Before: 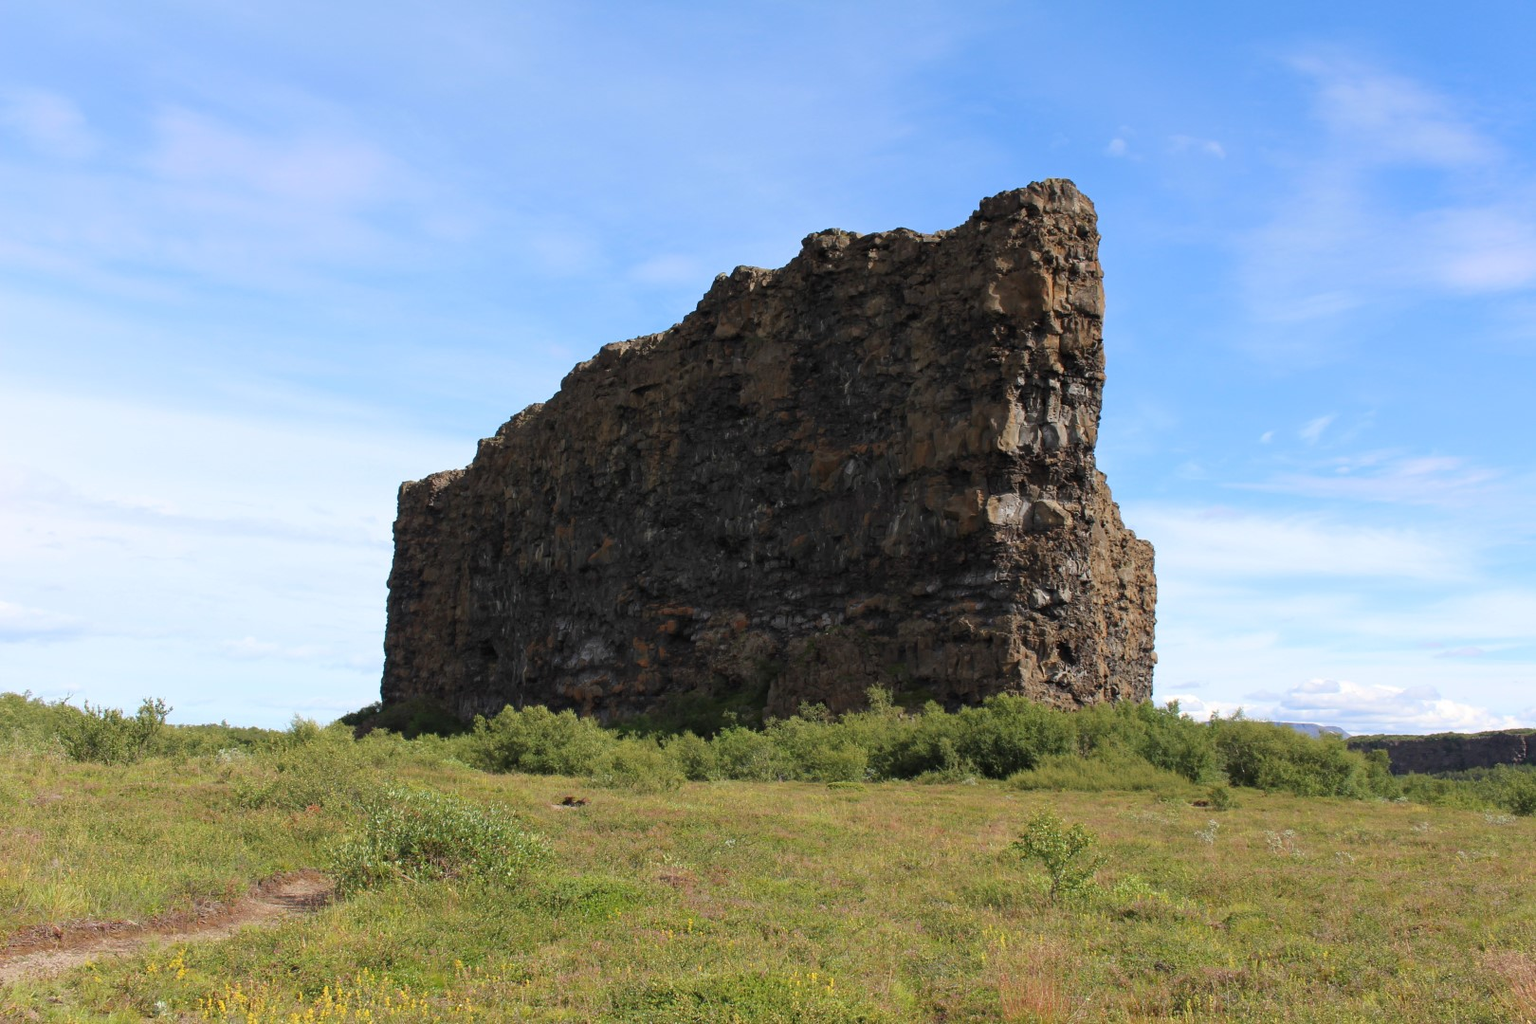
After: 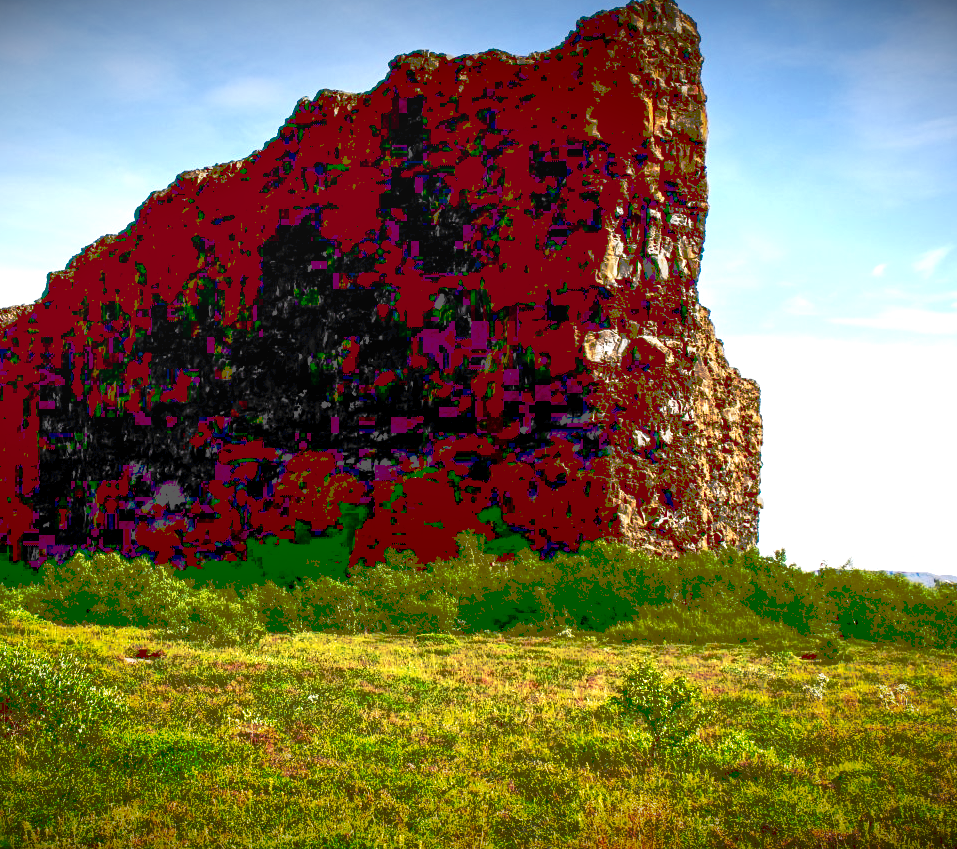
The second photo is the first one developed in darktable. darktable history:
crop and rotate: left 28.256%, top 17.734%, right 12.656%, bottom 3.573%
contrast brightness saturation: brightness -1, saturation 1
tone equalizer: -8 EV -1.08 EV, -7 EV -1.01 EV, -6 EV -0.867 EV, -5 EV -0.578 EV, -3 EV 0.578 EV, -2 EV 0.867 EV, -1 EV 1.01 EV, +0 EV 1.08 EV, edges refinement/feathering 500, mask exposure compensation -1.57 EV, preserve details no
exposure: black level correction -0.001, exposure 0.08 EV, compensate highlight preservation false
local contrast: detail 130%
base curve: curves: ch0 [(0, 0) (0.032, 0.025) (0.121, 0.166) (0.206, 0.329) (0.605, 0.79) (1, 1)], preserve colors none
tone curve: curves: ch0 [(0, 0) (0.003, 0.331) (0.011, 0.333) (0.025, 0.333) (0.044, 0.334) (0.069, 0.335) (0.1, 0.338) (0.136, 0.342) (0.177, 0.347) (0.224, 0.352) (0.277, 0.359) (0.335, 0.39) (0.399, 0.434) (0.468, 0.509) (0.543, 0.615) (0.623, 0.731) (0.709, 0.814) (0.801, 0.88) (0.898, 0.921) (1, 1)], preserve colors none
vignetting: fall-off start 98.29%, fall-off radius 100%, brightness -1, saturation 0.5, width/height ratio 1.428
